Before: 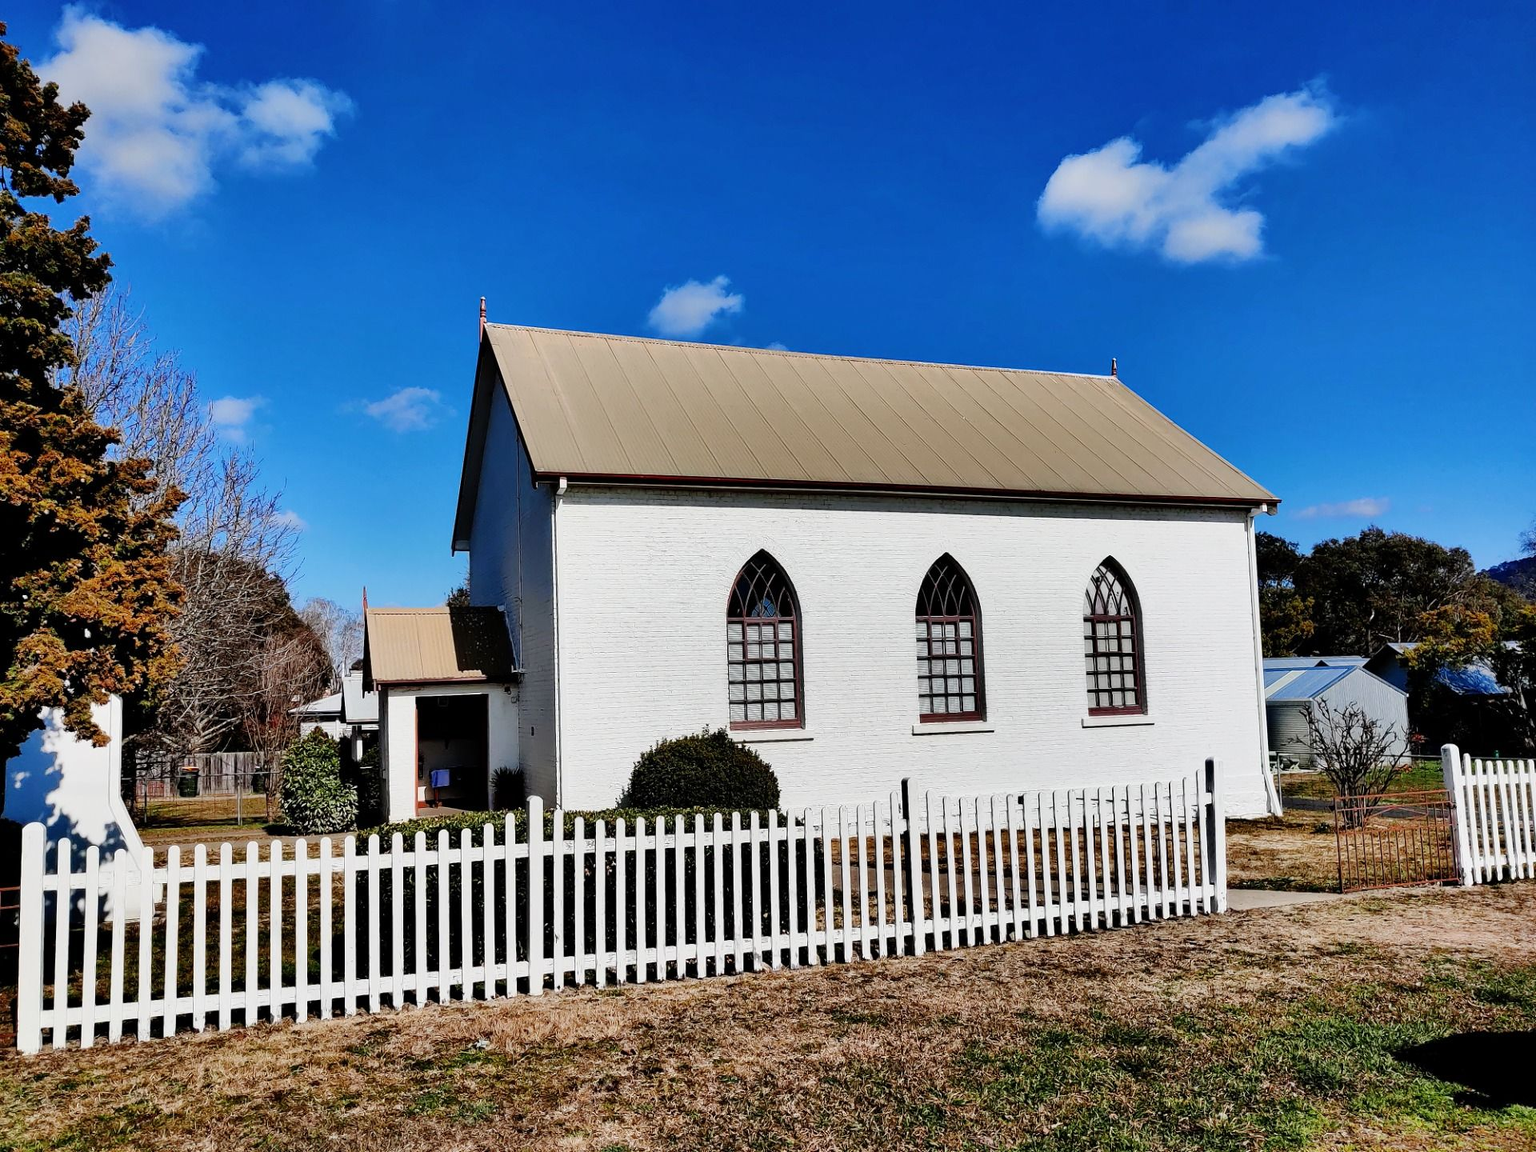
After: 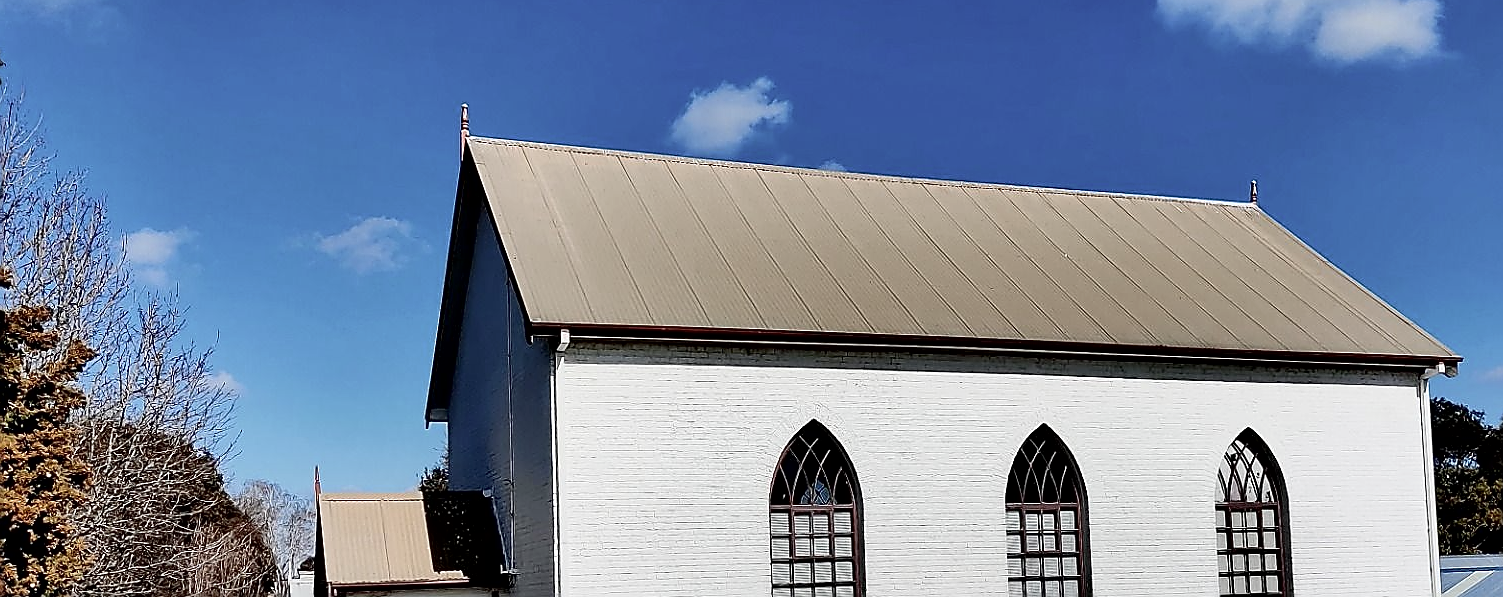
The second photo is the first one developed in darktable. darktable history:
exposure: black level correction 0.005, exposure 0.015 EV, compensate exposure bias true, compensate highlight preservation false
crop: left 7.269%, top 18.57%, right 14.433%, bottom 39.907%
sharpen: radius 1.394, amount 1.254, threshold 0.613
contrast brightness saturation: contrast 0.1, saturation -0.285
color zones: curves: ch0 [(0, 0.5) (0.143, 0.5) (0.286, 0.456) (0.429, 0.5) (0.571, 0.5) (0.714, 0.5) (0.857, 0.5) (1, 0.5)]; ch1 [(0, 0.5) (0.143, 0.5) (0.286, 0.422) (0.429, 0.5) (0.571, 0.5) (0.714, 0.5) (0.857, 0.5) (1, 0.5)], mix -61.91%
